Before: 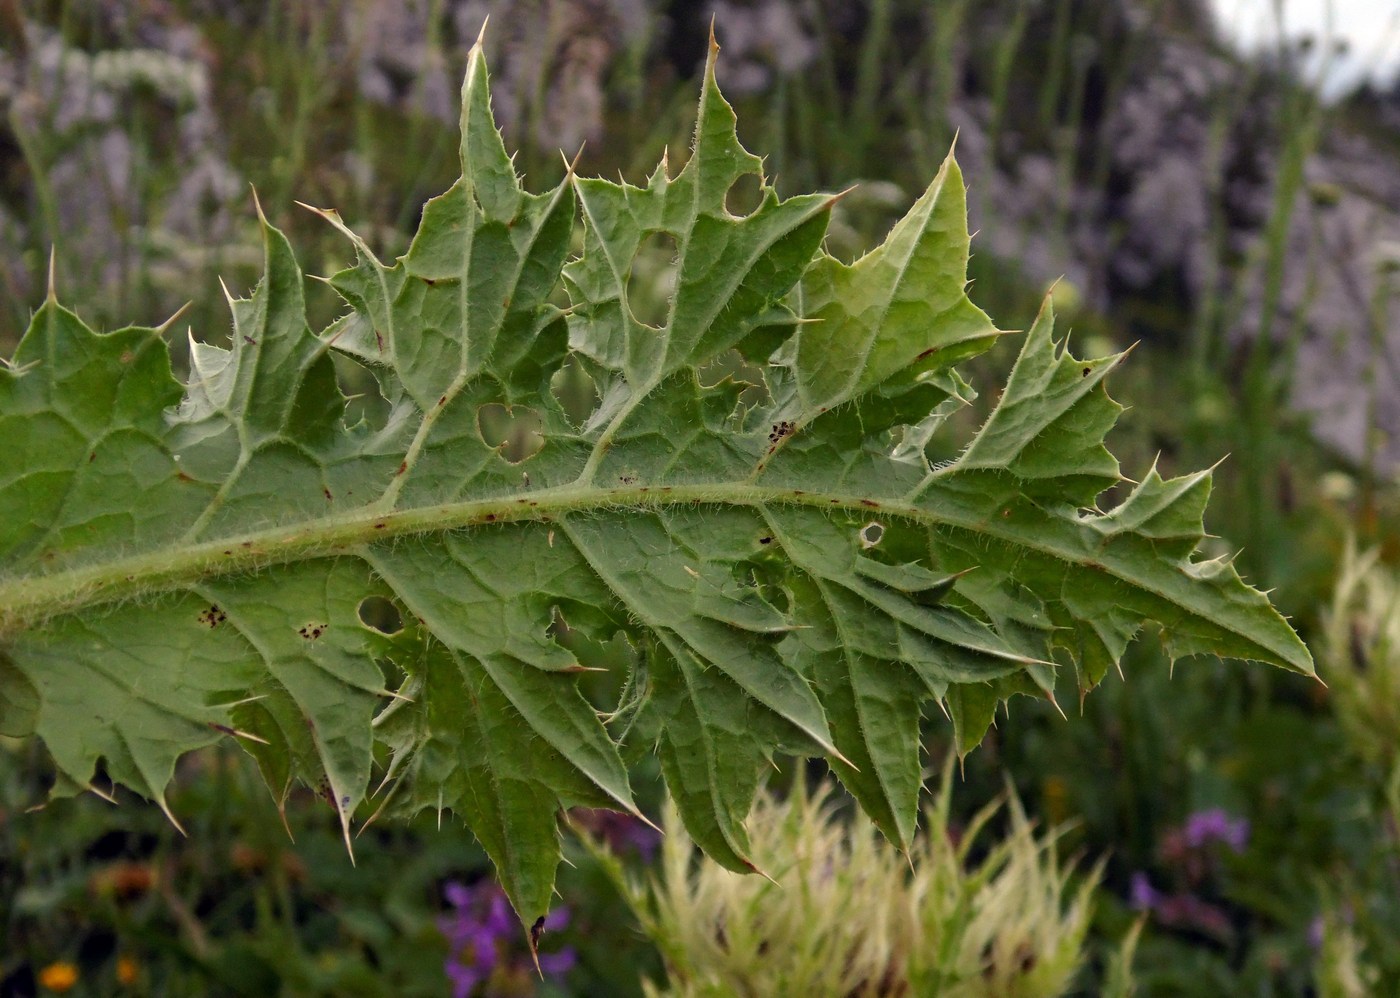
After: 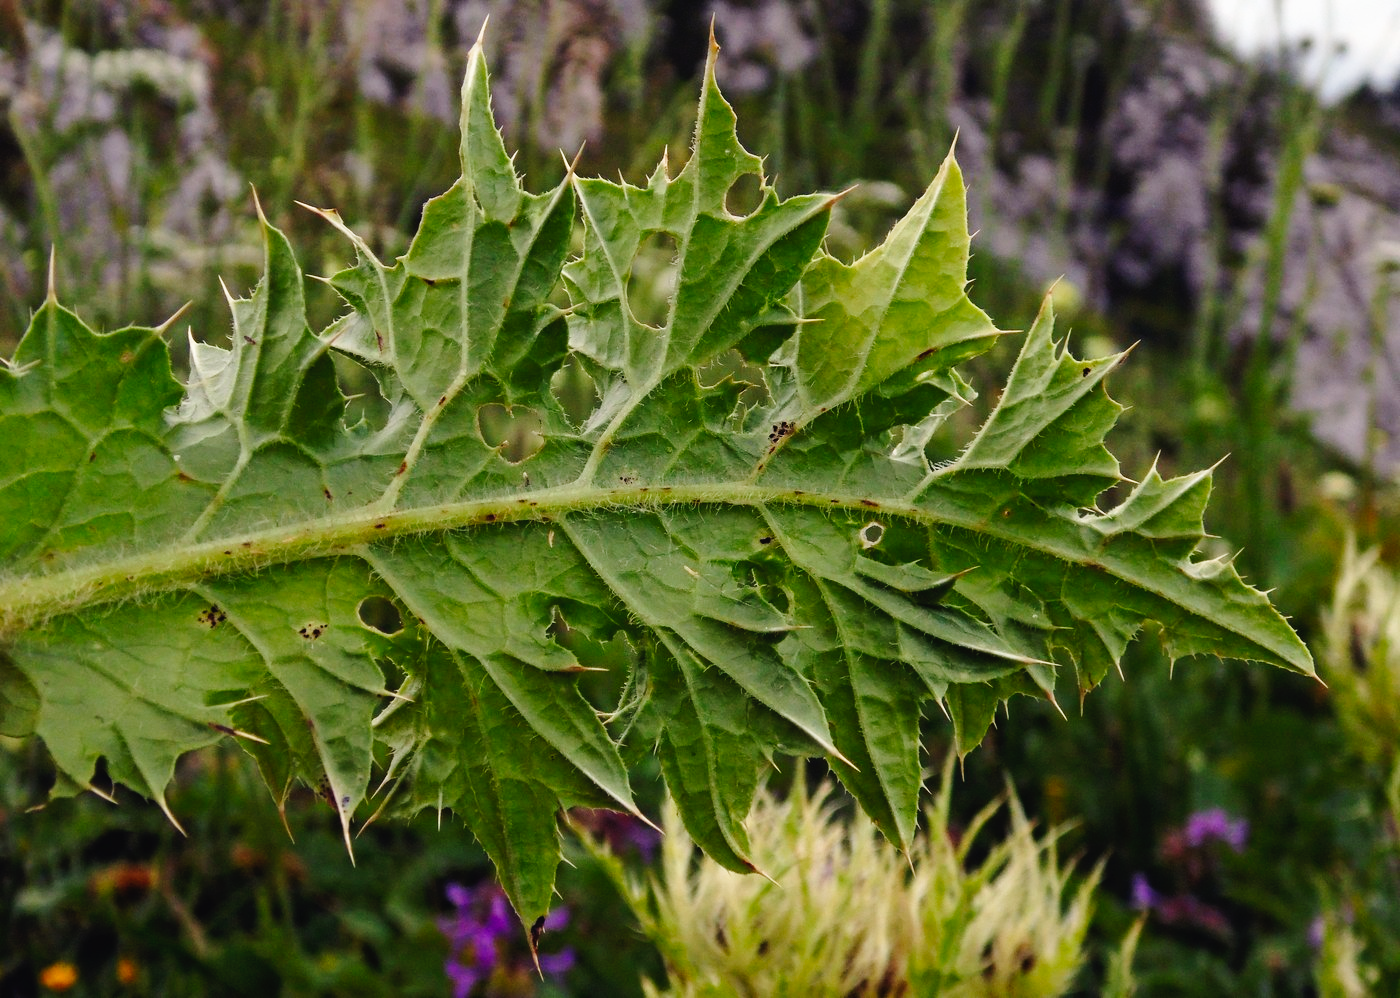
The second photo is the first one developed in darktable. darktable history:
tone curve: curves: ch0 [(0, 0.023) (0.104, 0.058) (0.21, 0.162) (0.469, 0.524) (0.579, 0.65) (0.725, 0.8) (0.858, 0.903) (1, 0.974)]; ch1 [(0, 0) (0.414, 0.395) (0.447, 0.447) (0.502, 0.501) (0.521, 0.512) (0.57, 0.563) (0.618, 0.61) (0.654, 0.642) (1, 1)]; ch2 [(0, 0) (0.356, 0.408) (0.437, 0.453) (0.492, 0.485) (0.524, 0.508) (0.566, 0.567) (0.595, 0.604) (1, 1)], preserve colors none
exposure: exposure 0.128 EV, compensate highlight preservation false
